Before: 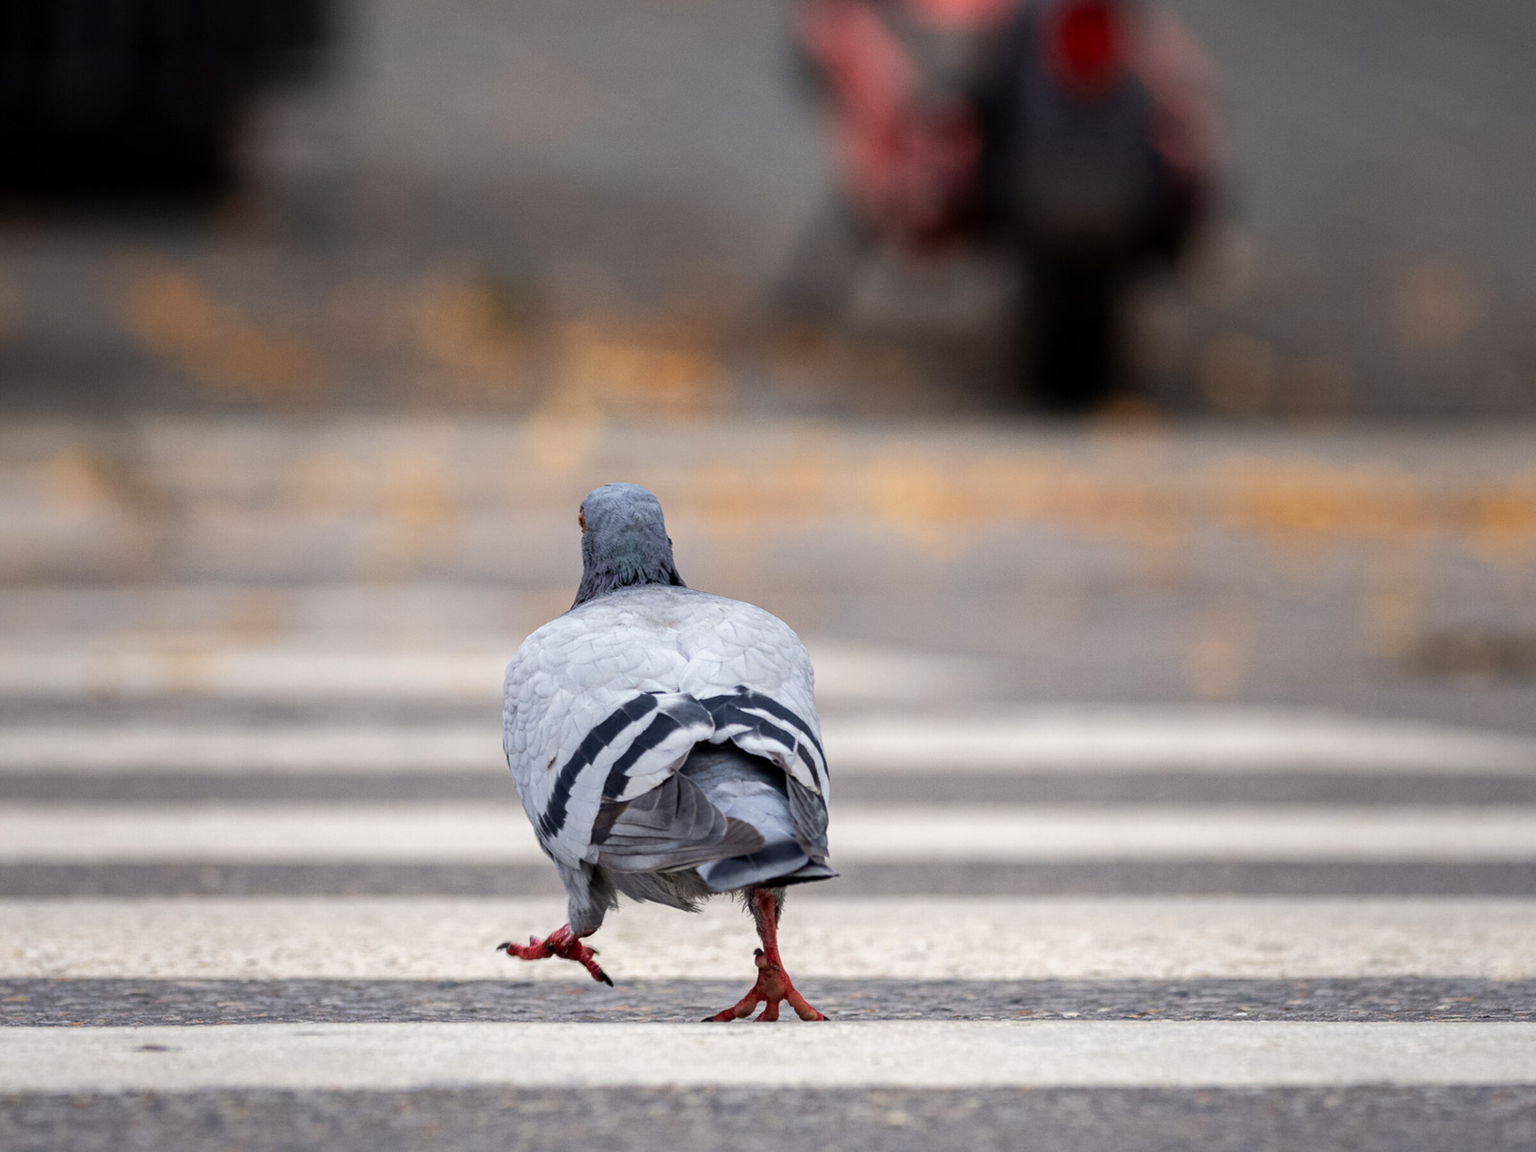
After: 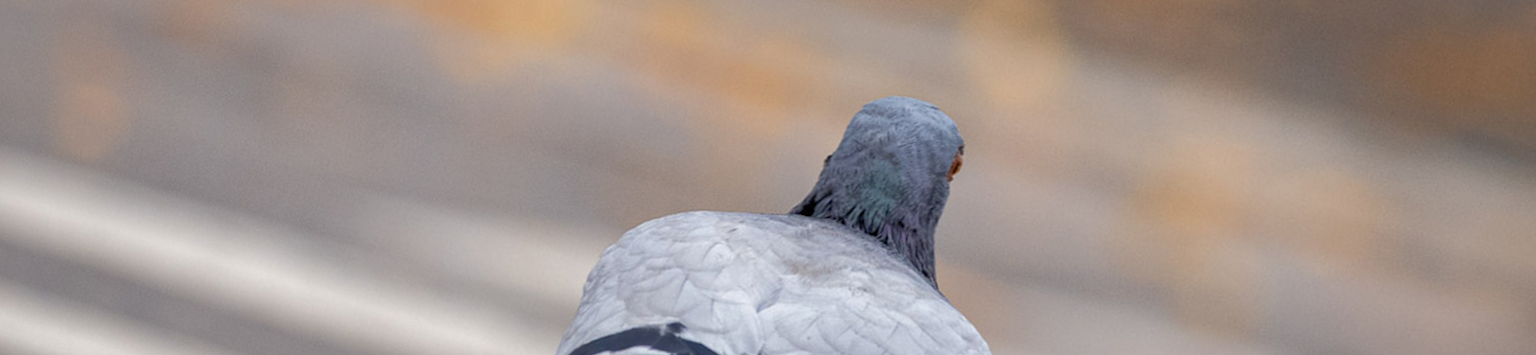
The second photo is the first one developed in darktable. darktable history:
crop and rotate: angle 16.12°, top 30.835%, bottom 35.653%
shadows and highlights: on, module defaults
rotate and perspective: rotation -0.013°, lens shift (vertical) -0.027, lens shift (horizontal) 0.178, crop left 0.016, crop right 0.989, crop top 0.082, crop bottom 0.918
